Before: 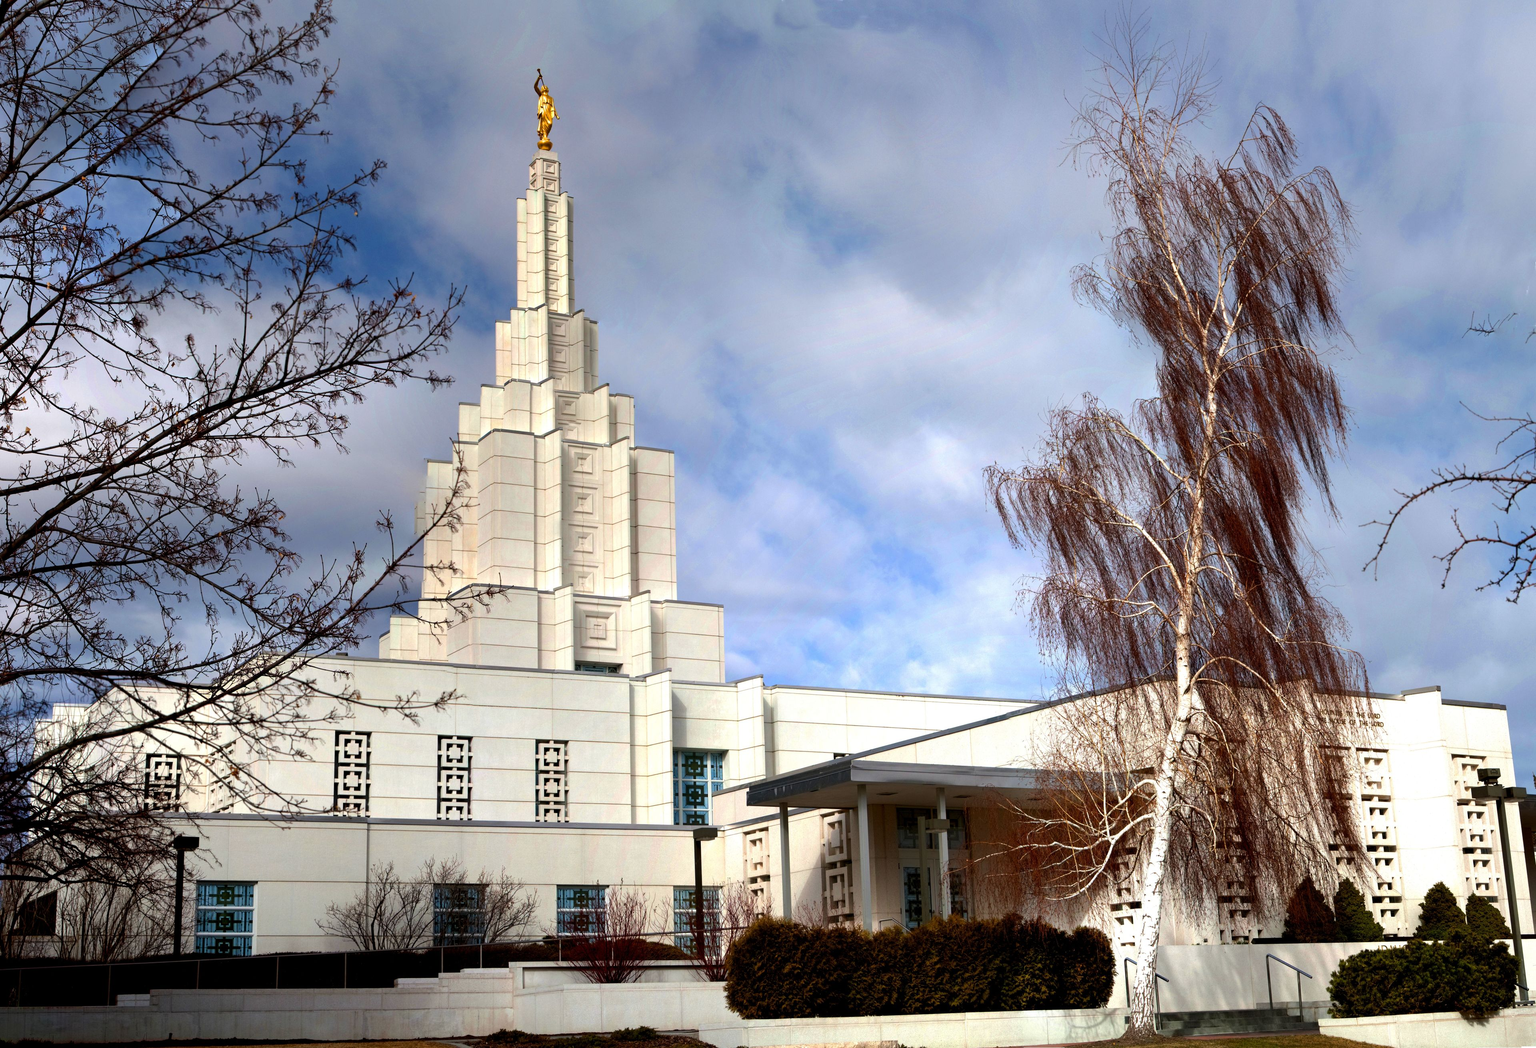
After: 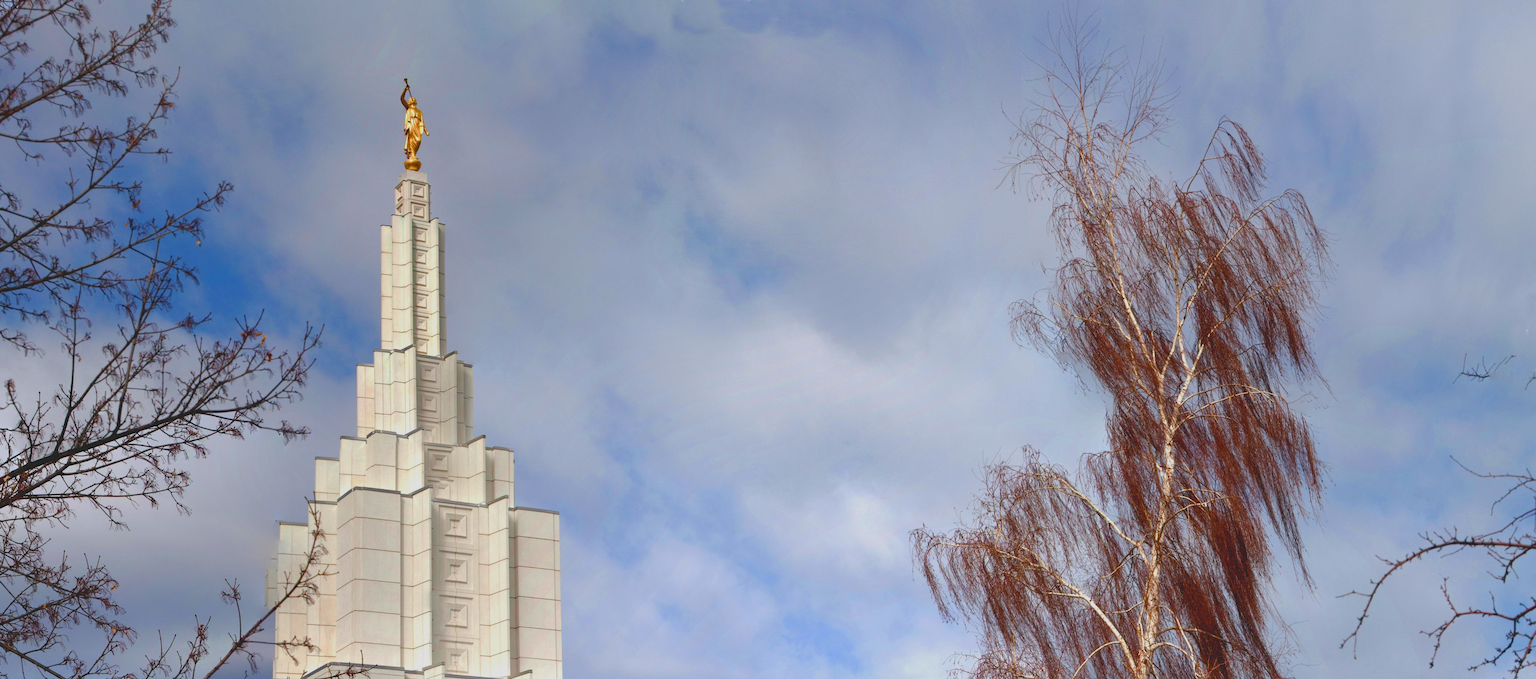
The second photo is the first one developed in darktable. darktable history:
crop and rotate: left 11.812%, bottom 42.776%
exposure: exposure 0.161 EV, compensate highlight preservation false
contrast brightness saturation: contrast -0.28
color balance rgb: perceptual saturation grading › global saturation 20%, perceptual saturation grading › highlights -50%, perceptual saturation grading › shadows 30%
